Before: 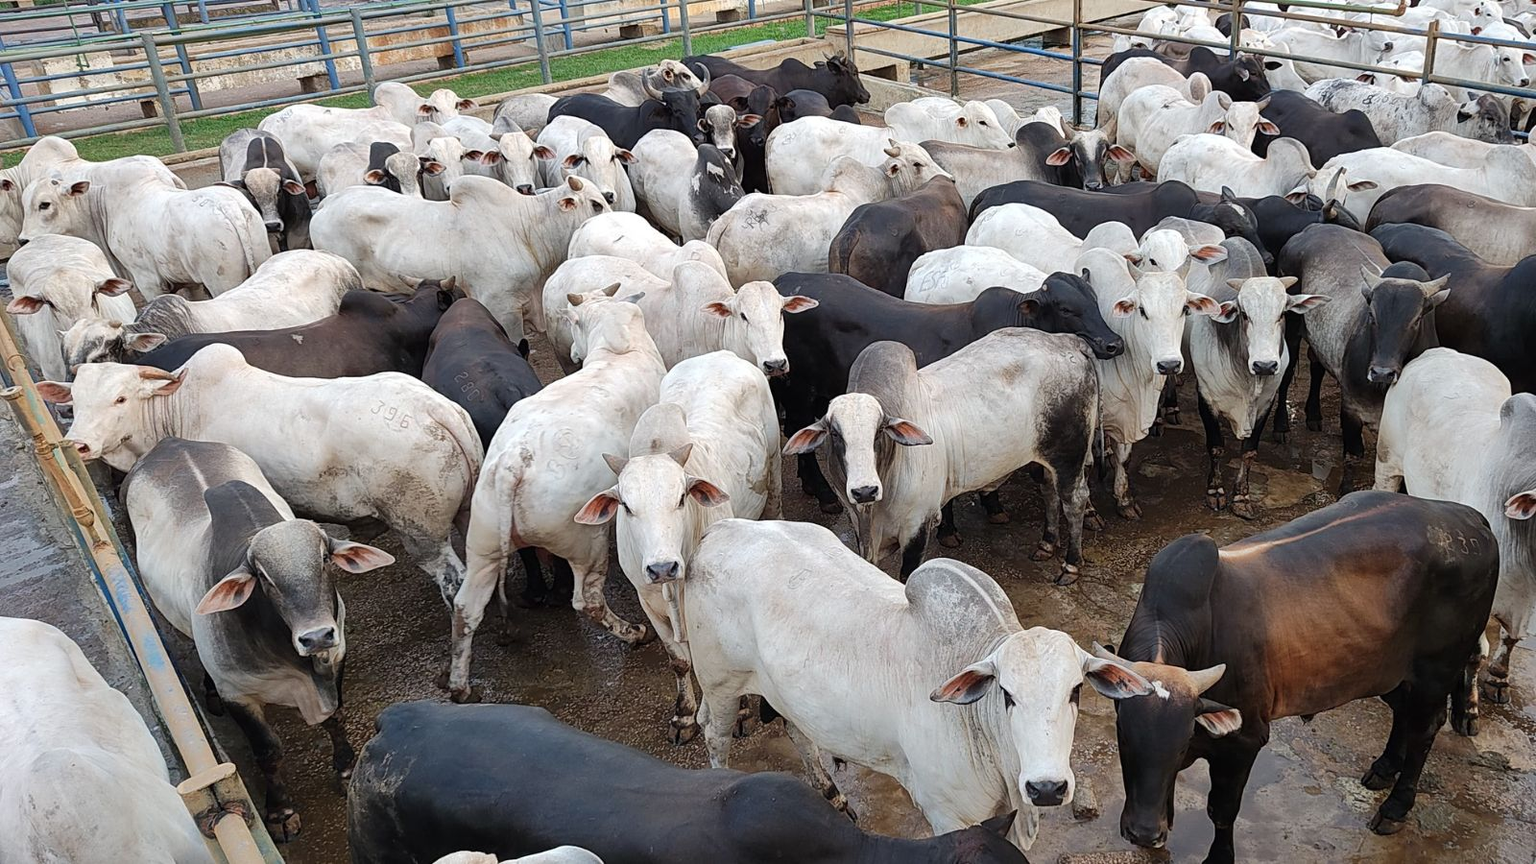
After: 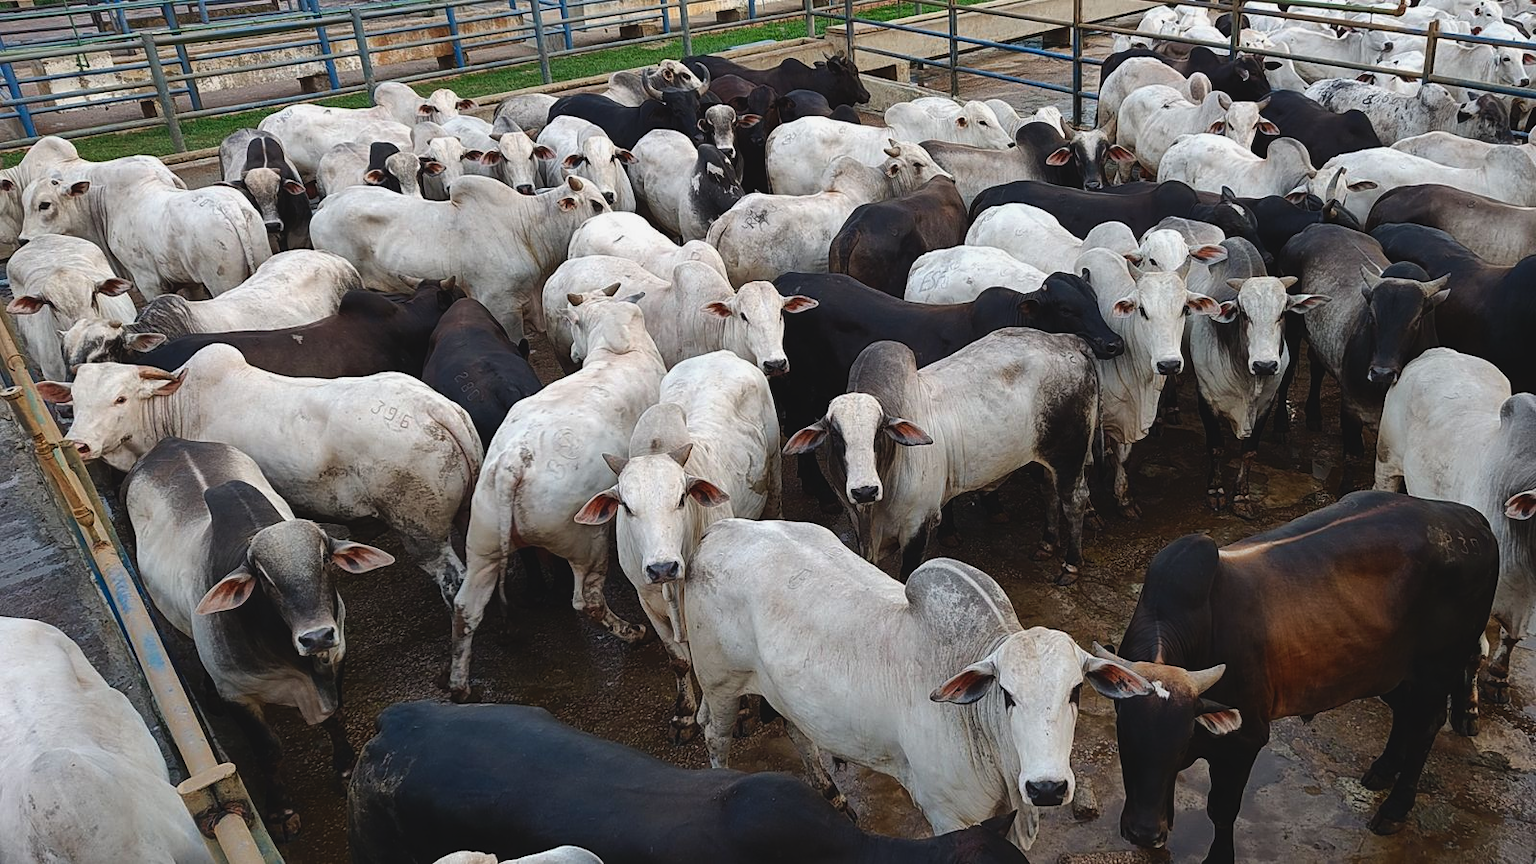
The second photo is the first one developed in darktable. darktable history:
contrast brightness saturation: contrast 0.1, brightness -0.26, saturation 0.14
exposure: black level correction -0.025, exposure -0.117 EV, compensate highlight preservation false
